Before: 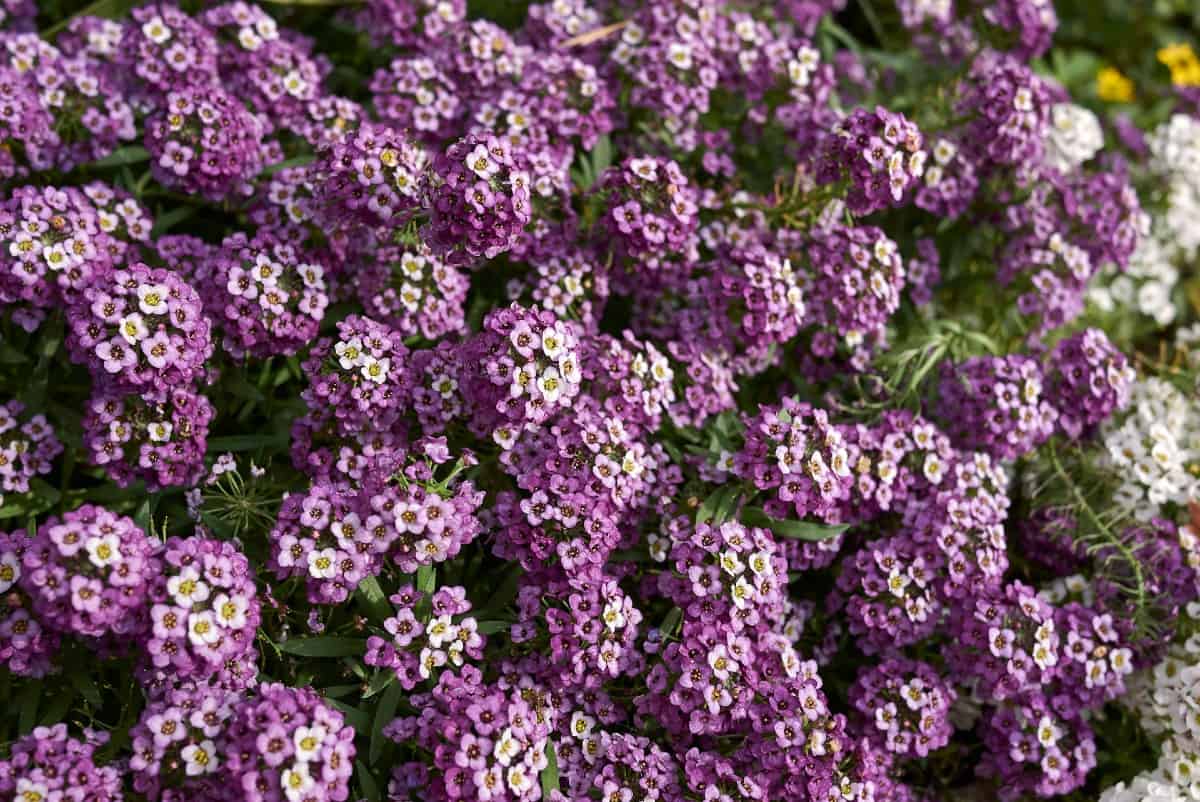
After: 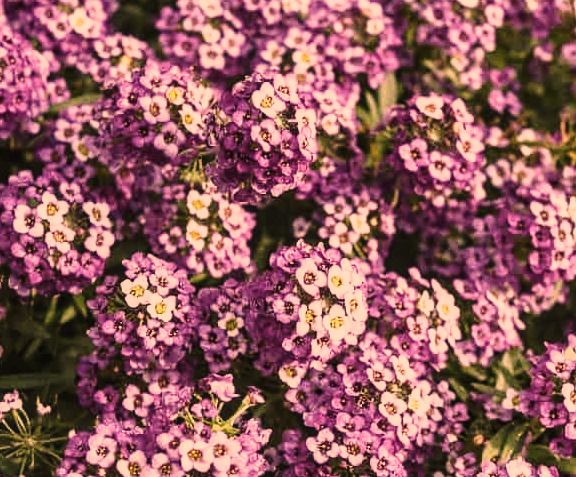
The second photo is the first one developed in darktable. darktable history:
crop: left 17.846%, top 7.816%, right 32.902%, bottom 32.345%
exposure: compensate exposure bias true, compensate highlight preservation false
base curve: curves: ch0 [(0, 0) (0.026, 0.03) (0.109, 0.232) (0.351, 0.748) (0.669, 0.968) (1, 1)], preserve colors none
local contrast: on, module defaults
color correction: highlights a* 39.85, highlights b* 39.69, saturation 0.69
contrast brightness saturation: contrast -0.09, brightness -0.042, saturation -0.113
